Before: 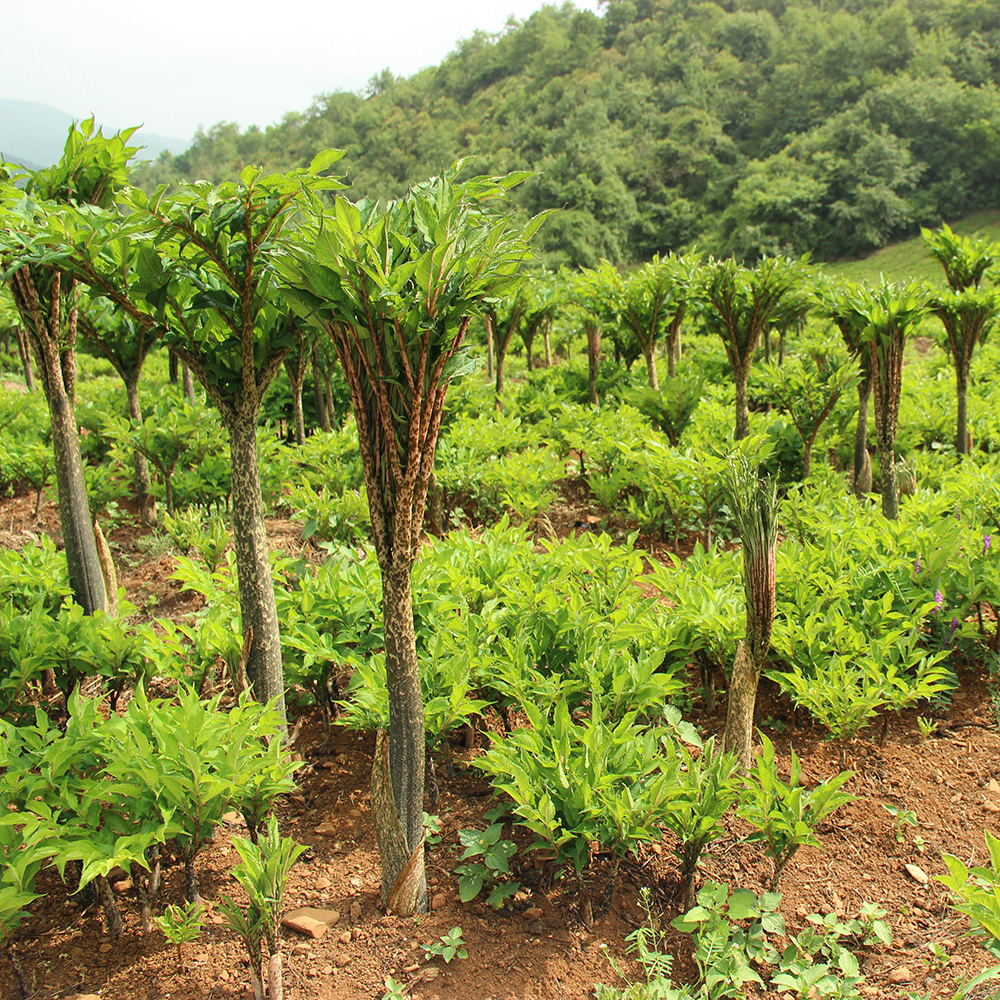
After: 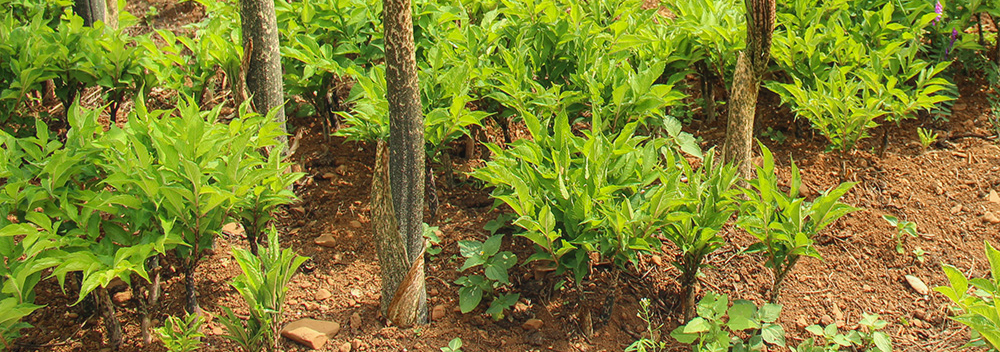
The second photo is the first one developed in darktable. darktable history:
crop and rotate: top 58.918%, bottom 5.841%
contrast brightness saturation: contrast -0.023, brightness -0.009, saturation 0.029
vignetting: fall-off start 97.16%, brightness -0.403, saturation -0.292, width/height ratio 1.182, dithering 8-bit output
local contrast: detail 110%
